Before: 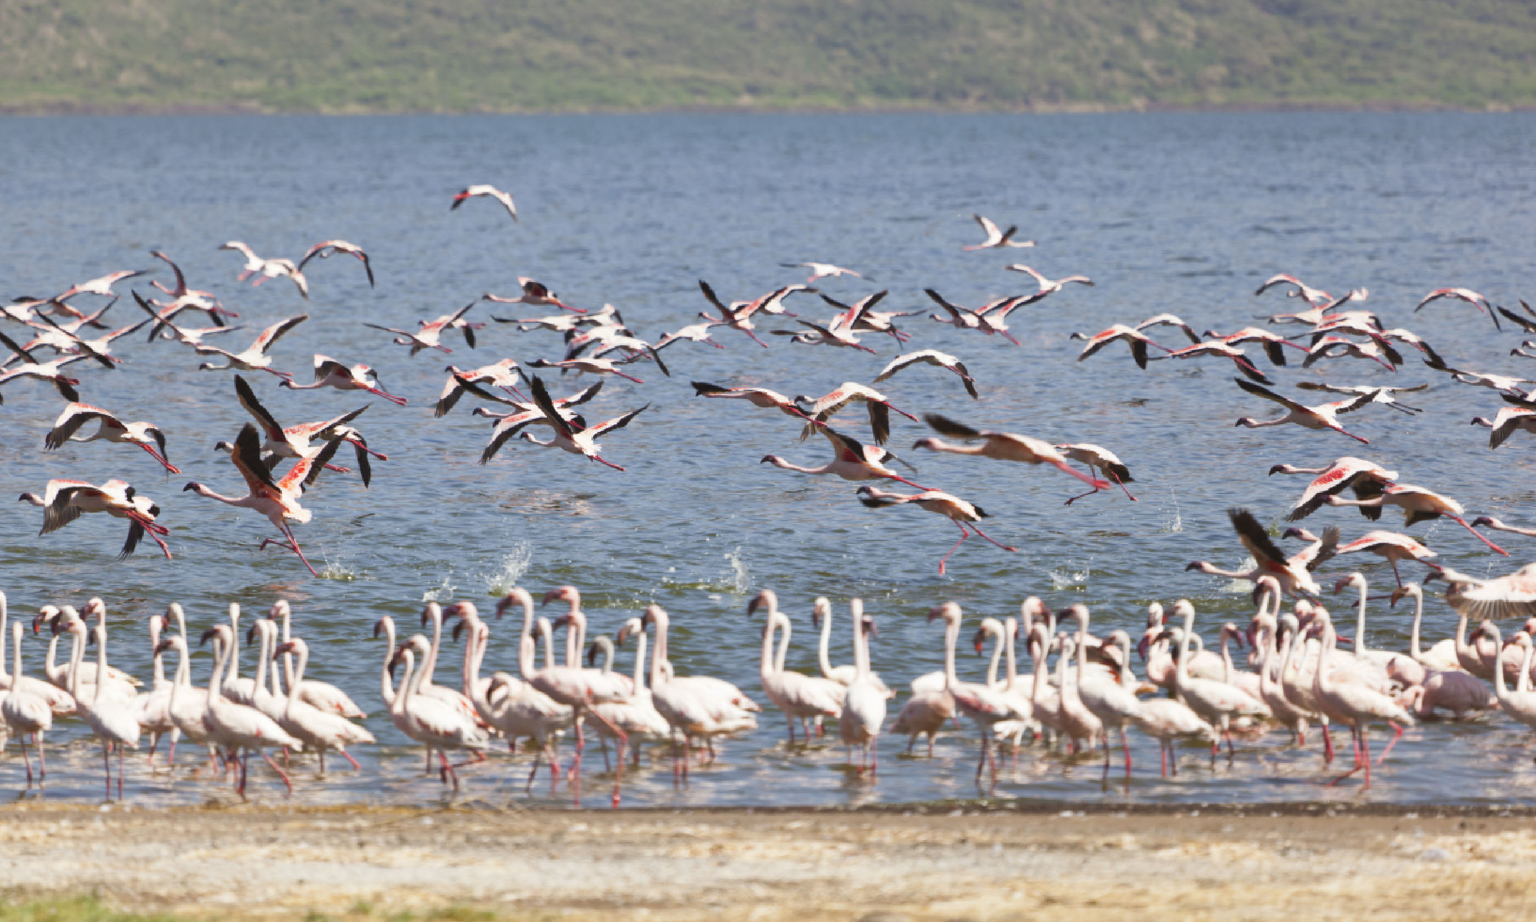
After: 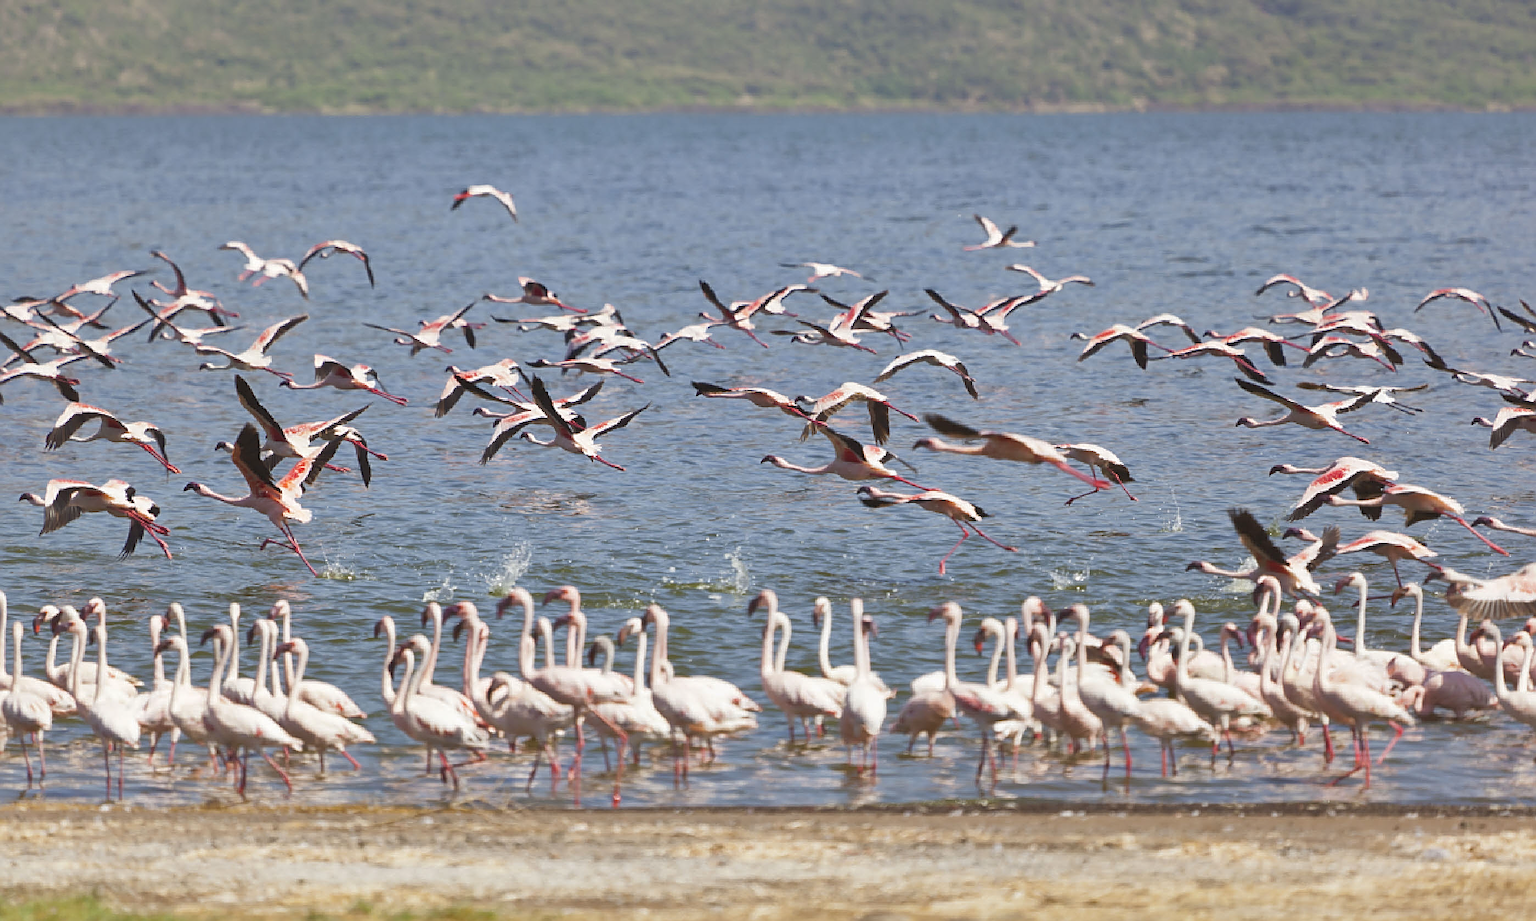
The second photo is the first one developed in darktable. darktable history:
sharpen: amount 0.987
shadows and highlights: on, module defaults
